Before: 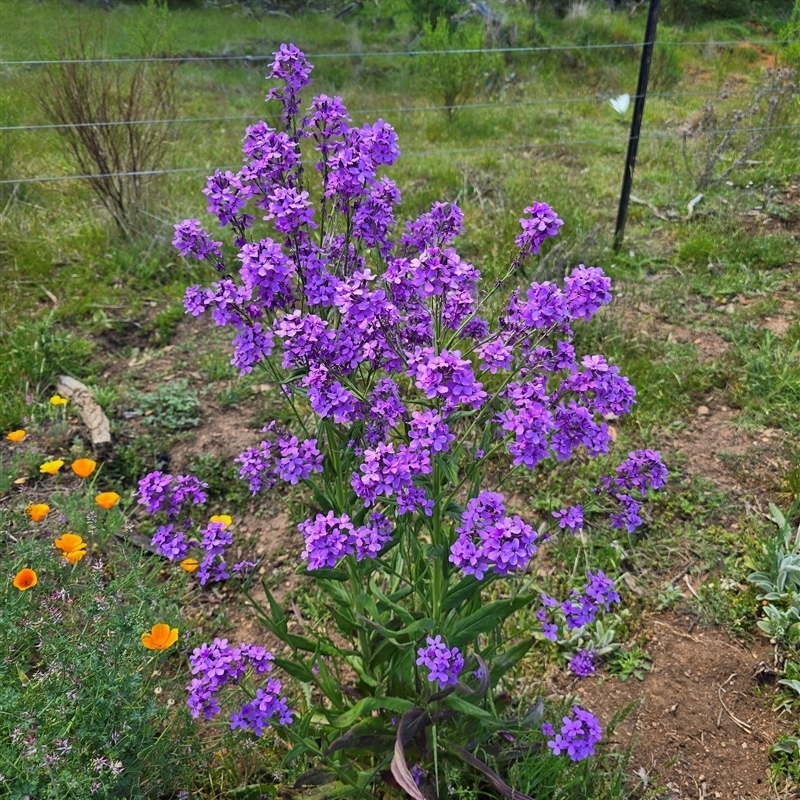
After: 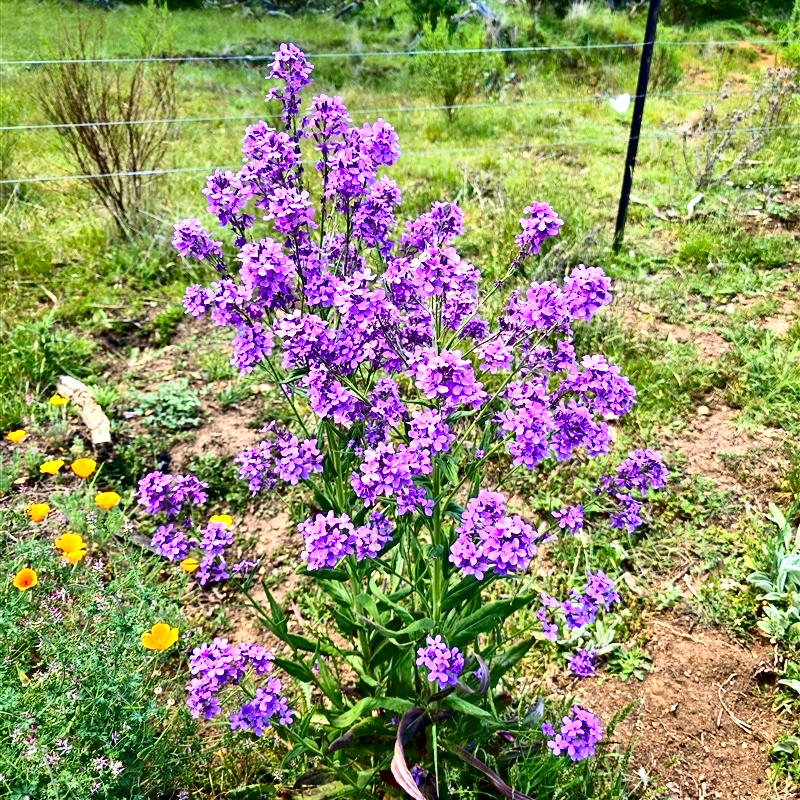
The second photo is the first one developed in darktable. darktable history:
haze removal: adaptive false
exposure: black level correction 0.011, exposure 1.082 EV, compensate highlight preservation false
contrast brightness saturation: contrast 0.289
velvia: on, module defaults
